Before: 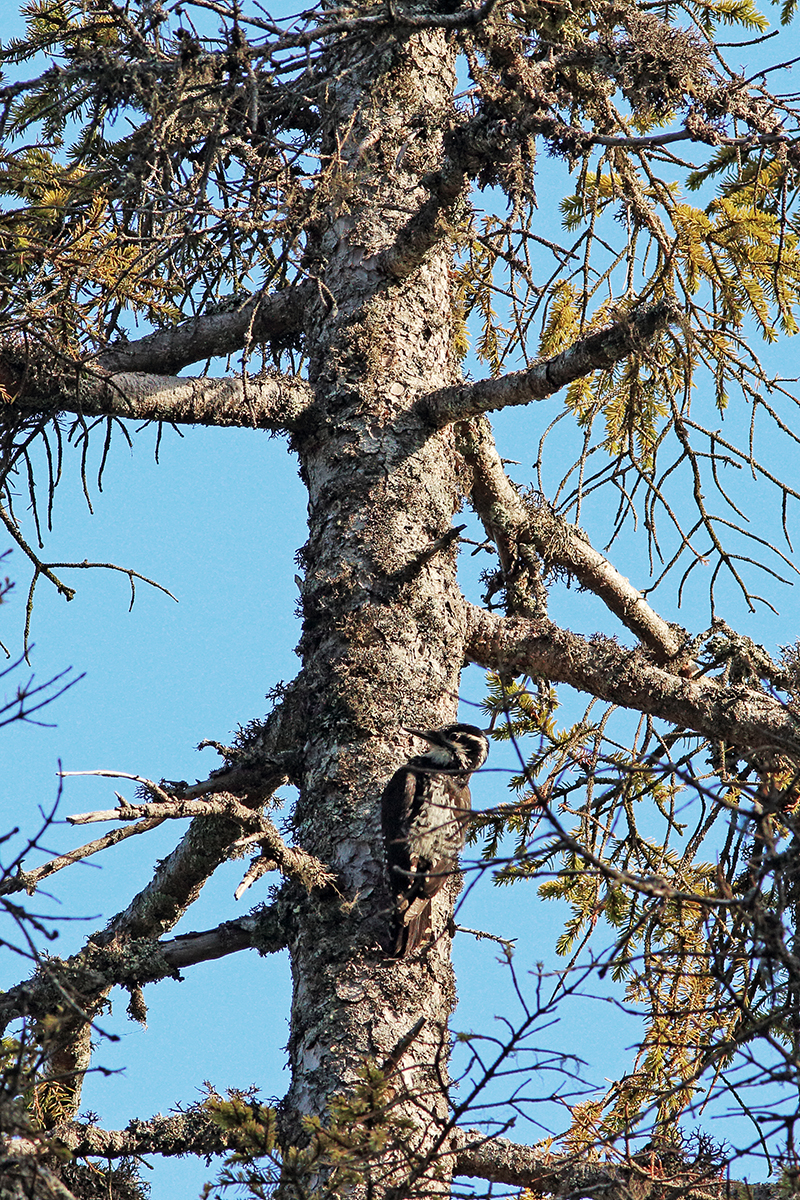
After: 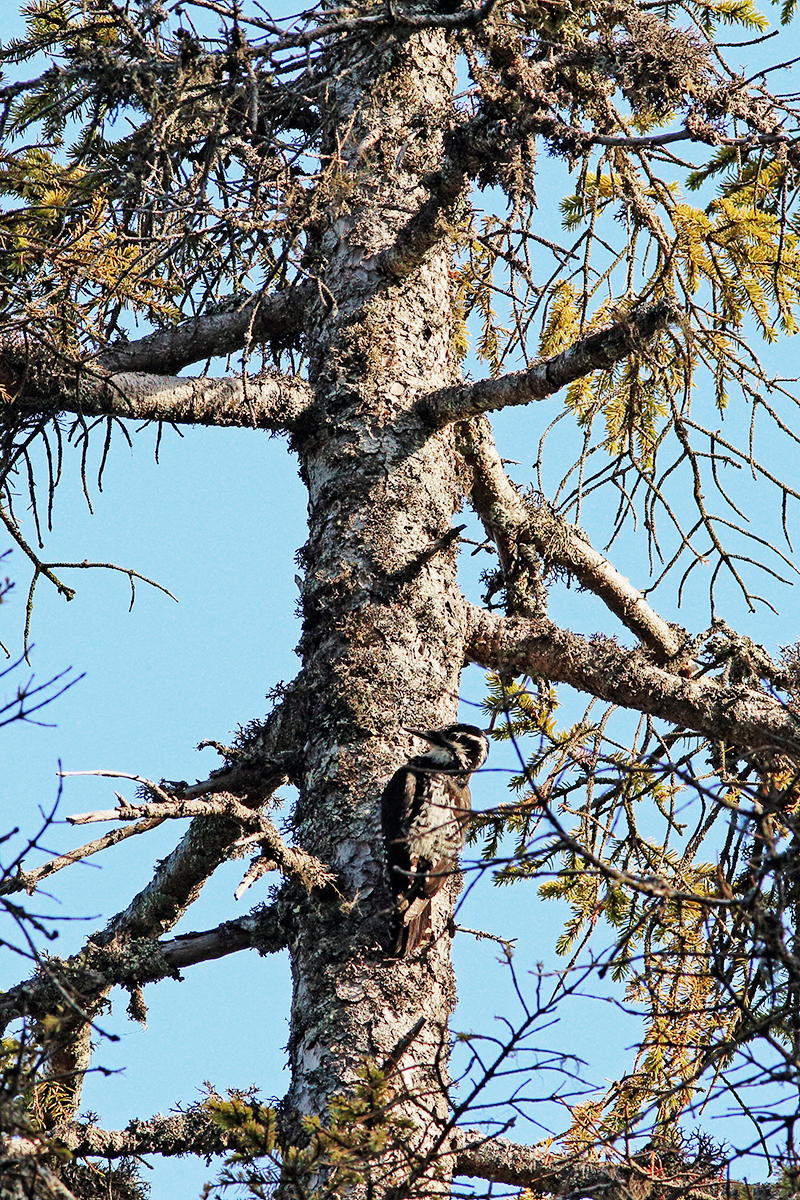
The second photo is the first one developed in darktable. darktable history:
tone curve: curves: ch0 [(0, 0) (0.035, 0.017) (0.131, 0.108) (0.279, 0.279) (0.476, 0.554) (0.617, 0.693) (0.704, 0.77) (0.801, 0.854) (0.895, 0.927) (1, 0.976)]; ch1 [(0, 0) (0.318, 0.278) (0.444, 0.427) (0.493, 0.488) (0.508, 0.502) (0.534, 0.526) (0.562, 0.555) (0.645, 0.648) (0.746, 0.764) (1, 1)]; ch2 [(0, 0) (0.316, 0.292) (0.381, 0.37) (0.423, 0.448) (0.476, 0.482) (0.502, 0.495) (0.522, 0.518) (0.533, 0.532) (0.593, 0.622) (0.634, 0.663) (0.7, 0.7) (0.861, 0.808) (1, 0.951)], preserve colors none
